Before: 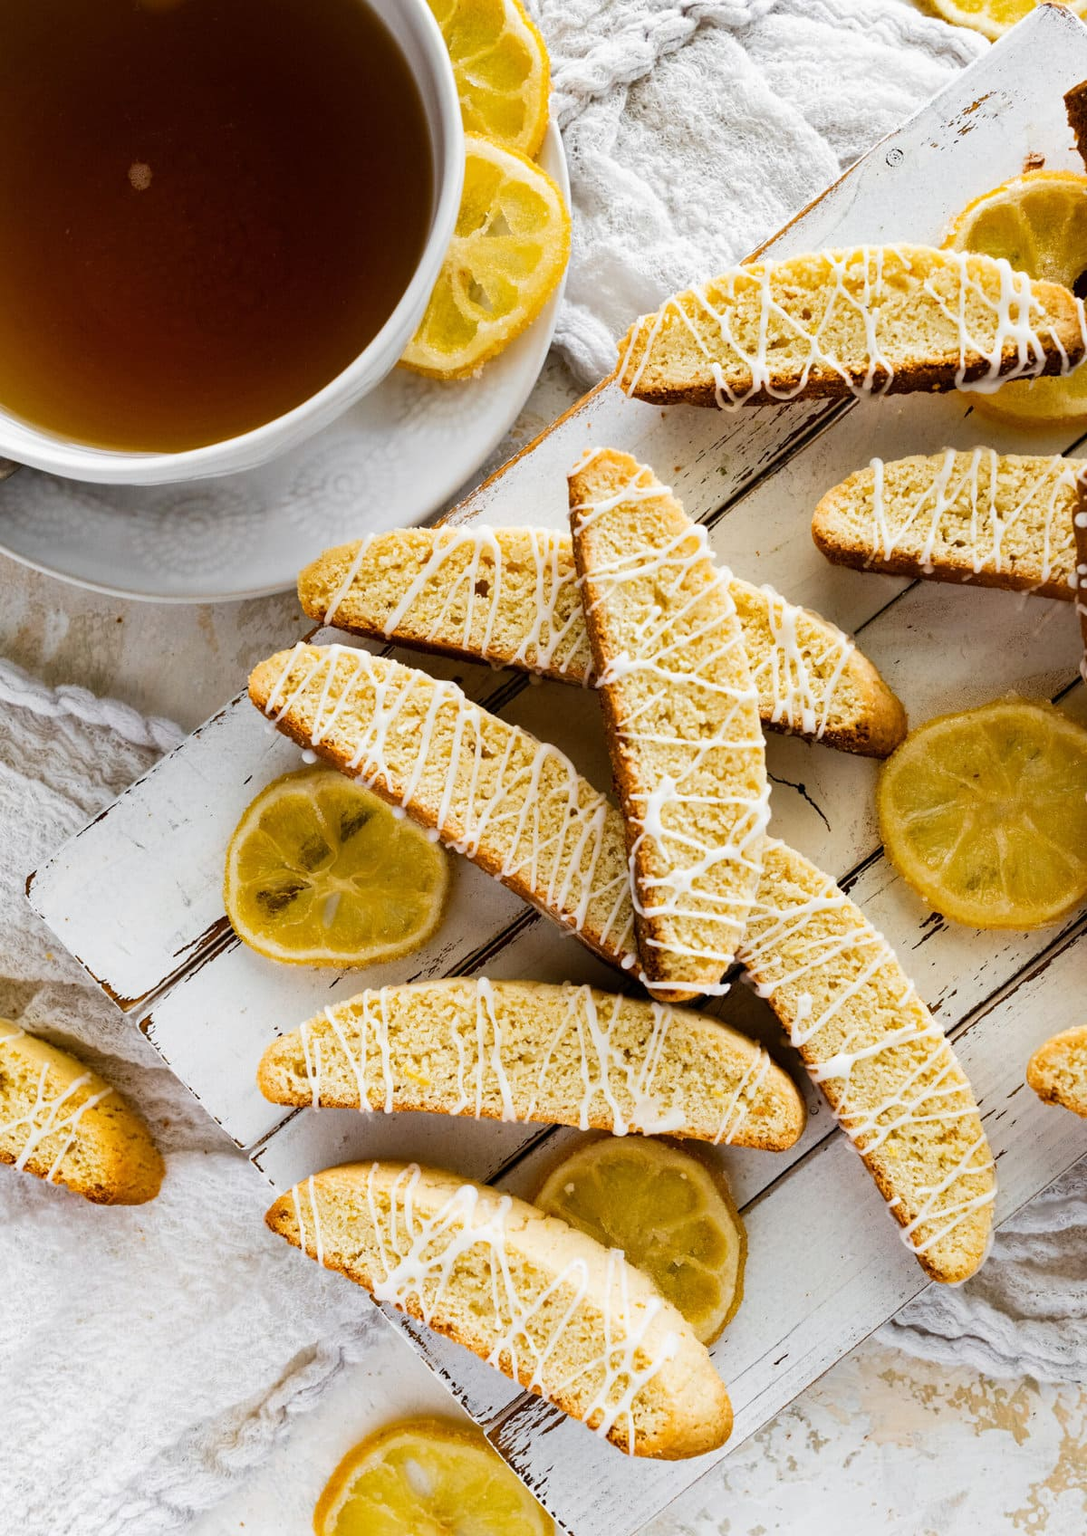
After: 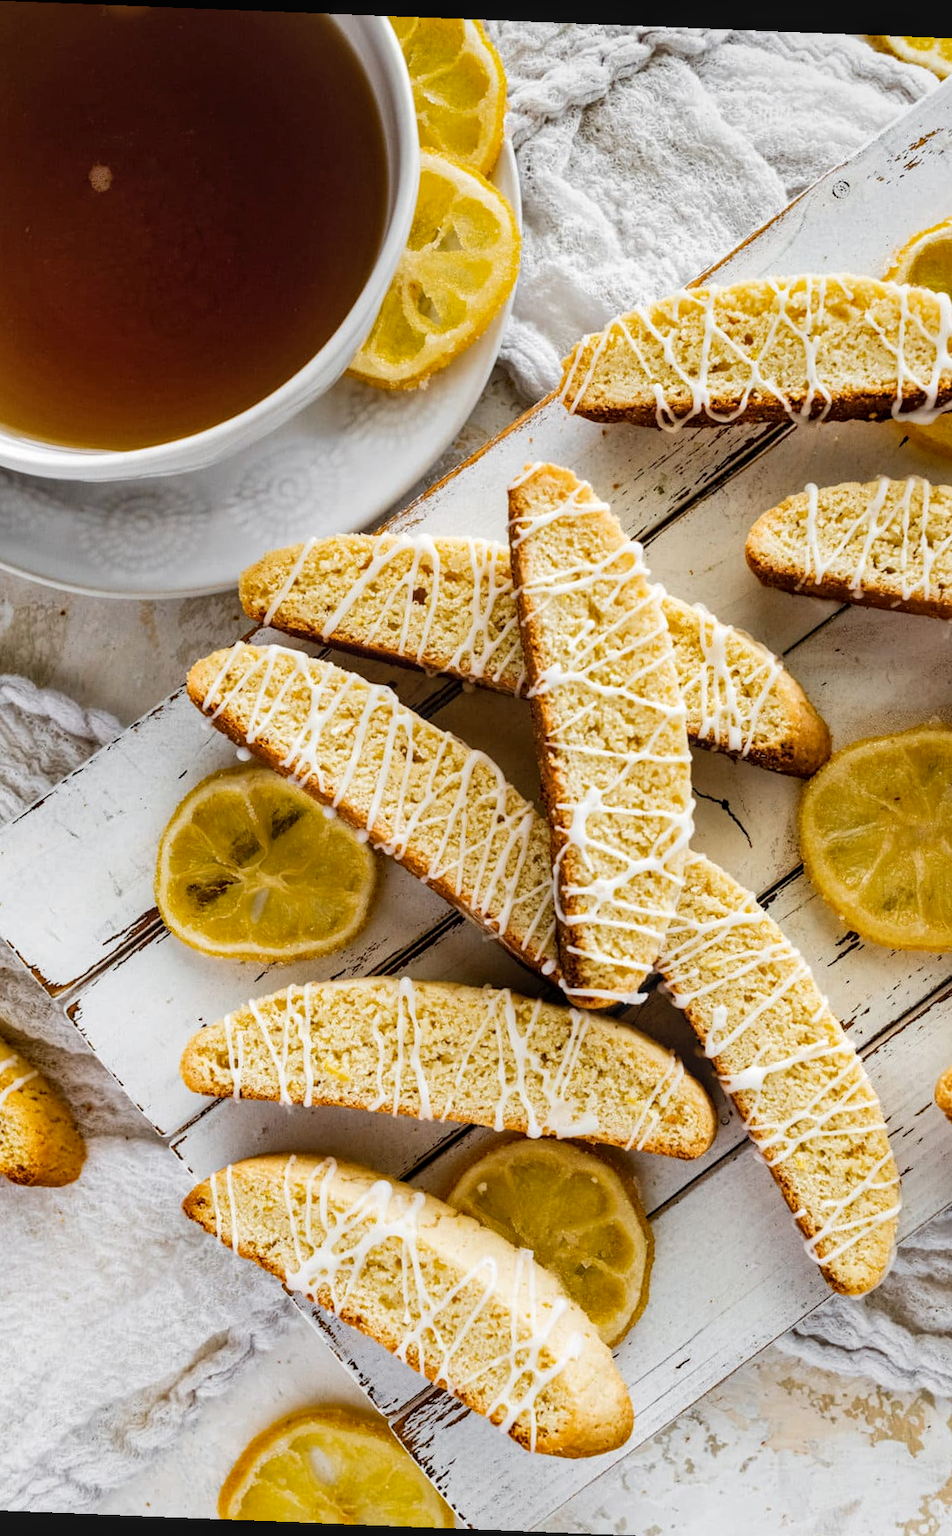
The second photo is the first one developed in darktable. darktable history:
crop: left 8.026%, right 7.374%
local contrast: on, module defaults
rotate and perspective: rotation 2.27°, automatic cropping off
